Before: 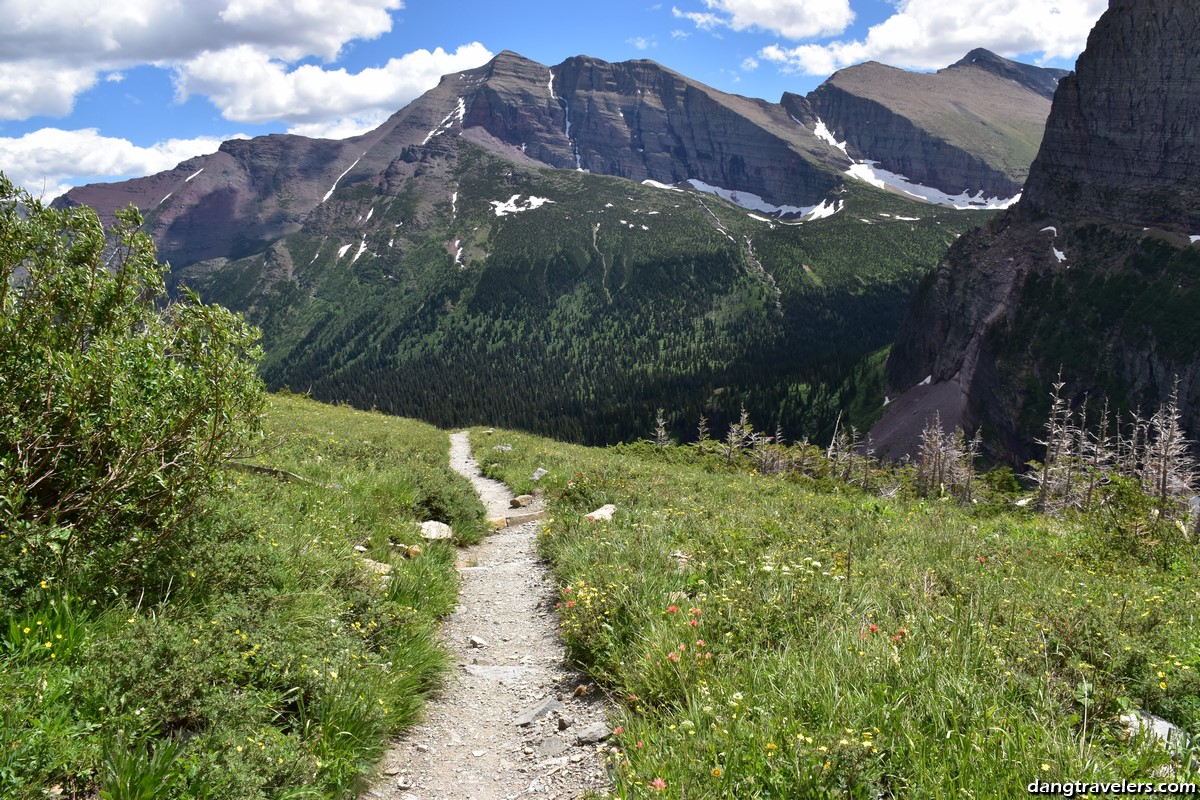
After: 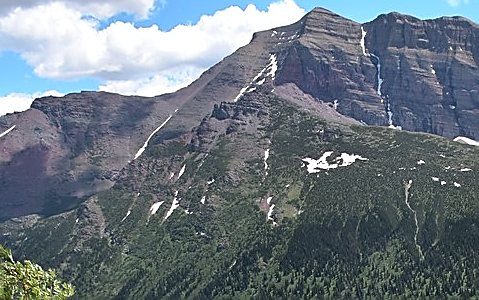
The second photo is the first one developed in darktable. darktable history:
contrast brightness saturation: contrast -0.116
levels: levels [0.026, 0.507, 0.987]
exposure: exposure 0.201 EV, compensate highlight preservation false
crop: left 15.724%, top 5.447%, right 44.351%, bottom 56.977%
color zones: curves: ch0 [(0.018, 0.548) (0.197, 0.654) (0.425, 0.447) (0.605, 0.658) (0.732, 0.579)]; ch1 [(0.105, 0.531) (0.224, 0.531) (0.386, 0.39) (0.618, 0.456) (0.732, 0.456) (0.956, 0.421)]; ch2 [(0.039, 0.583) (0.215, 0.465) (0.399, 0.544) (0.465, 0.548) (0.614, 0.447) (0.724, 0.43) (0.882, 0.623) (0.956, 0.632)]
sharpen: radius 1.428, amount 1.236, threshold 0.714
